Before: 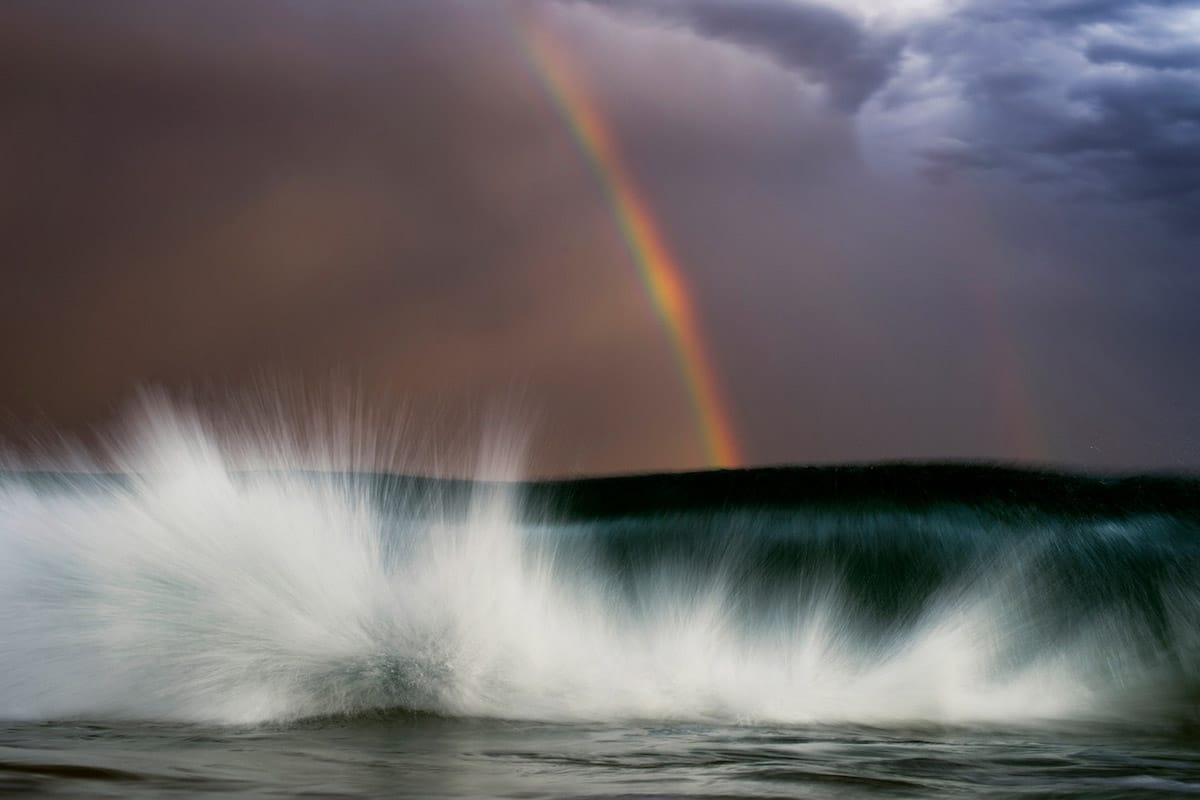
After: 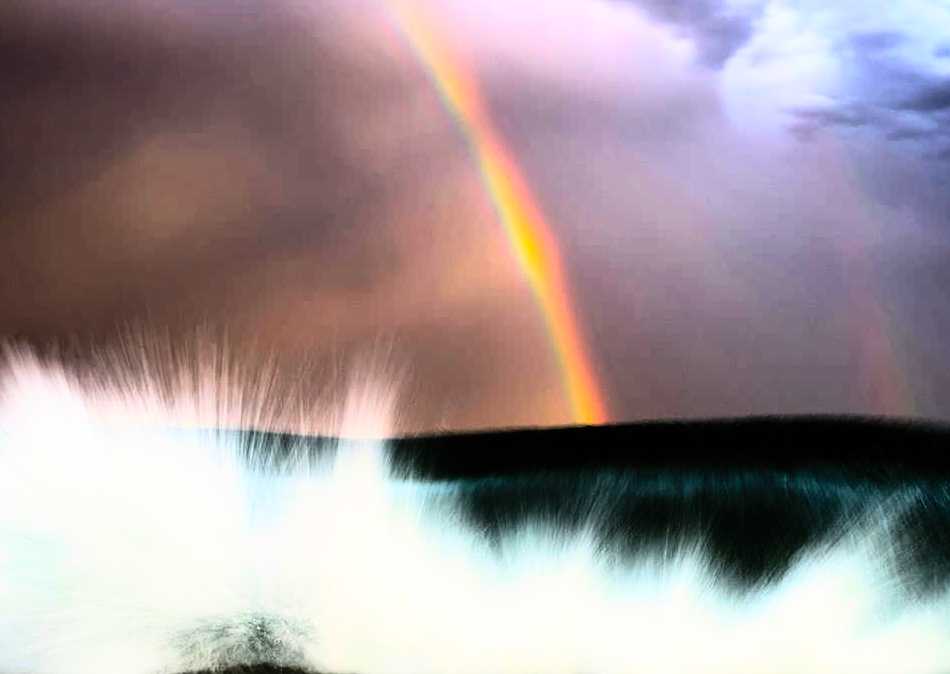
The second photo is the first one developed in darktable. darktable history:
contrast brightness saturation: contrast 0.2, brightness 0.15, saturation 0.14
crop: left 11.225%, top 5.381%, right 9.565%, bottom 10.314%
exposure: compensate highlight preservation false
color balance: lift [1, 1.001, 0.999, 1.001], gamma [1, 1.004, 1.007, 0.993], gain [1, 0.991, 0.987, 1.013], contrast 10%, output saturation 120%
rgb curve: curves: ch0 [(0, 0) (0.21, 0.15) (0.24, 0.21) (0.5, 0.75) (0.75, 0.96) (0.89, 0.99) (1, 1)]; ch1 [(0, 0.02) (0.21, 0.13) (0.25, 0.2) (0.5, 0.67) (0.75, 0.9) (0.89, 0.97) (1, 1)]; ch2 [(0, 0.02) (0.21, 0.13) (0.25, 0.2) (0.5, 0.67) (0.75, 0.9) (0.89, 0.97) (1, 1)], compensate middle gray true
